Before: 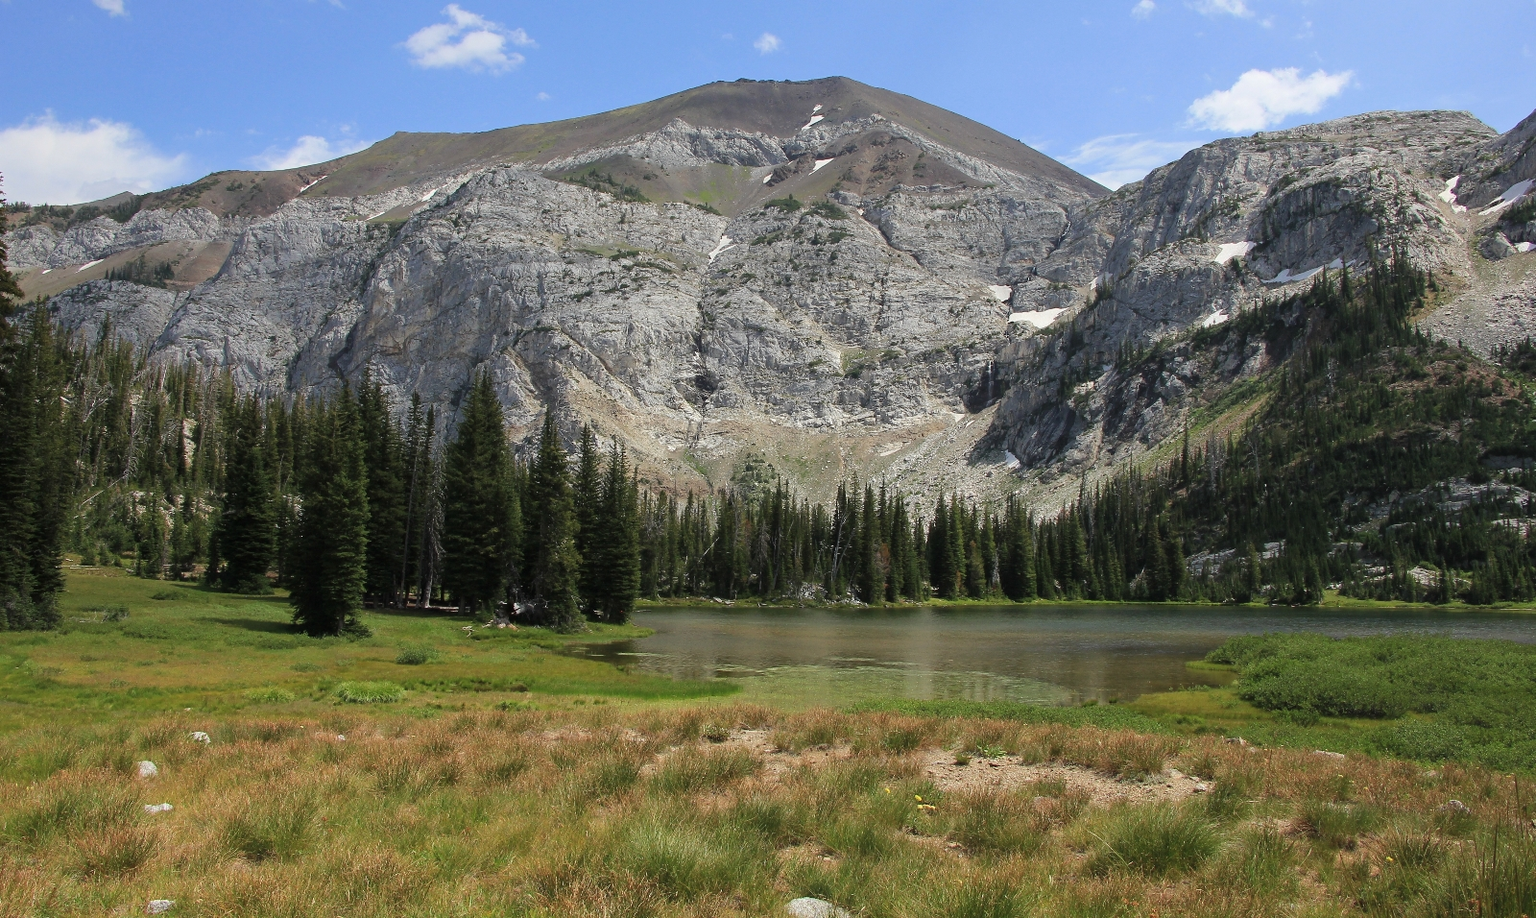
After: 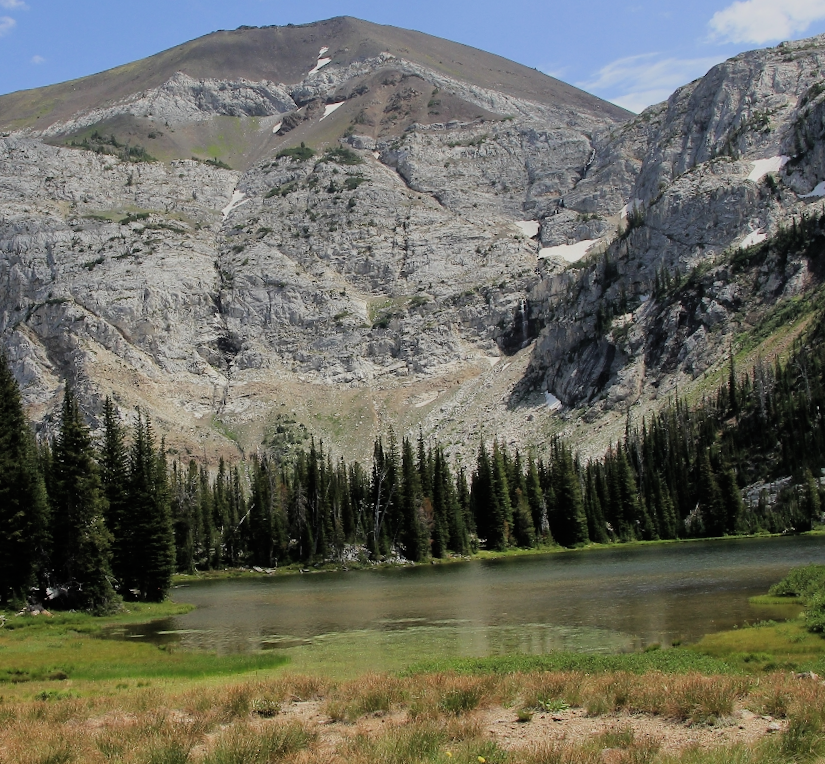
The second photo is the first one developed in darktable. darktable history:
filmic rgb: black relative exposure -7.92 EV, white relative exposure 4.13 EV, threshold 3 EV, hardness 4.02, latitude 51.22%, contrast 1.013, shadows ↔ highlights balance 5.35%, color science v5 (2021), contrast in shadows safe, contrast in highlights safe, enable highlight reconstruction true
crop: left 32.075%, top 10.976%, right 18.355%, bottom 17.596%
rotate and perspective: rotation -4.25°, automatic cropping off
